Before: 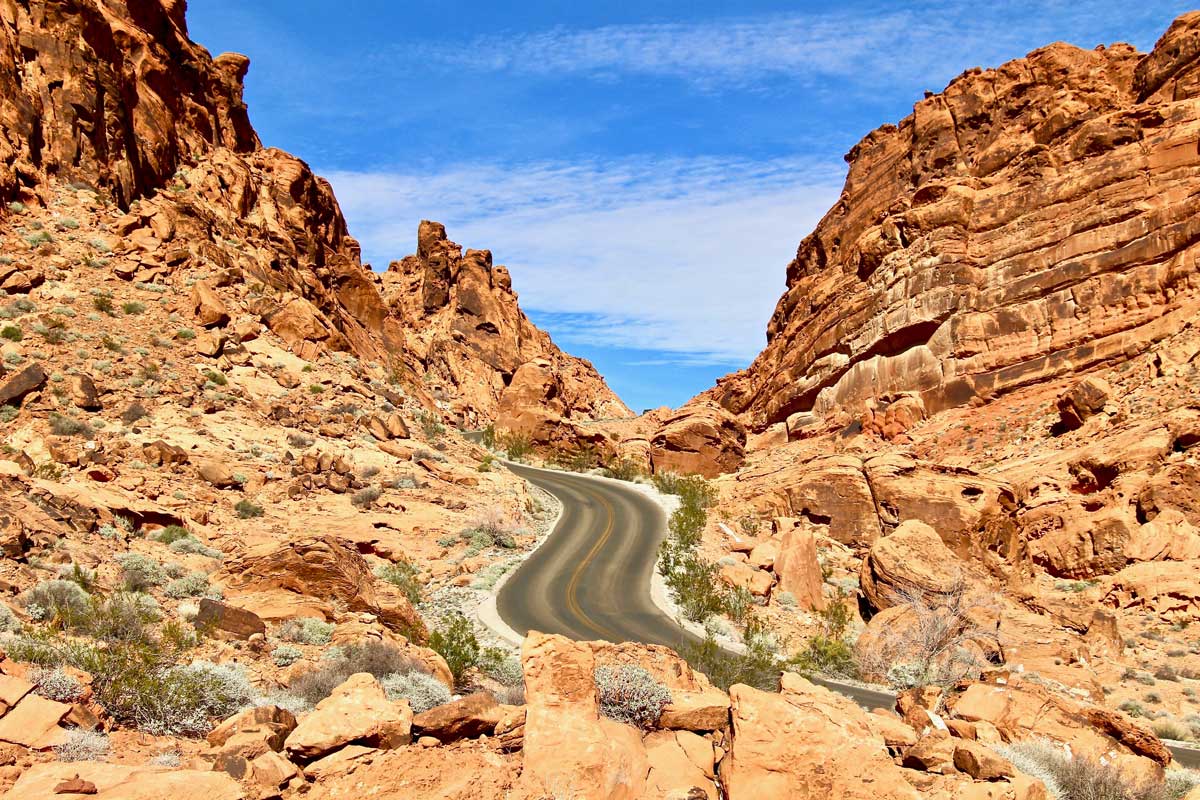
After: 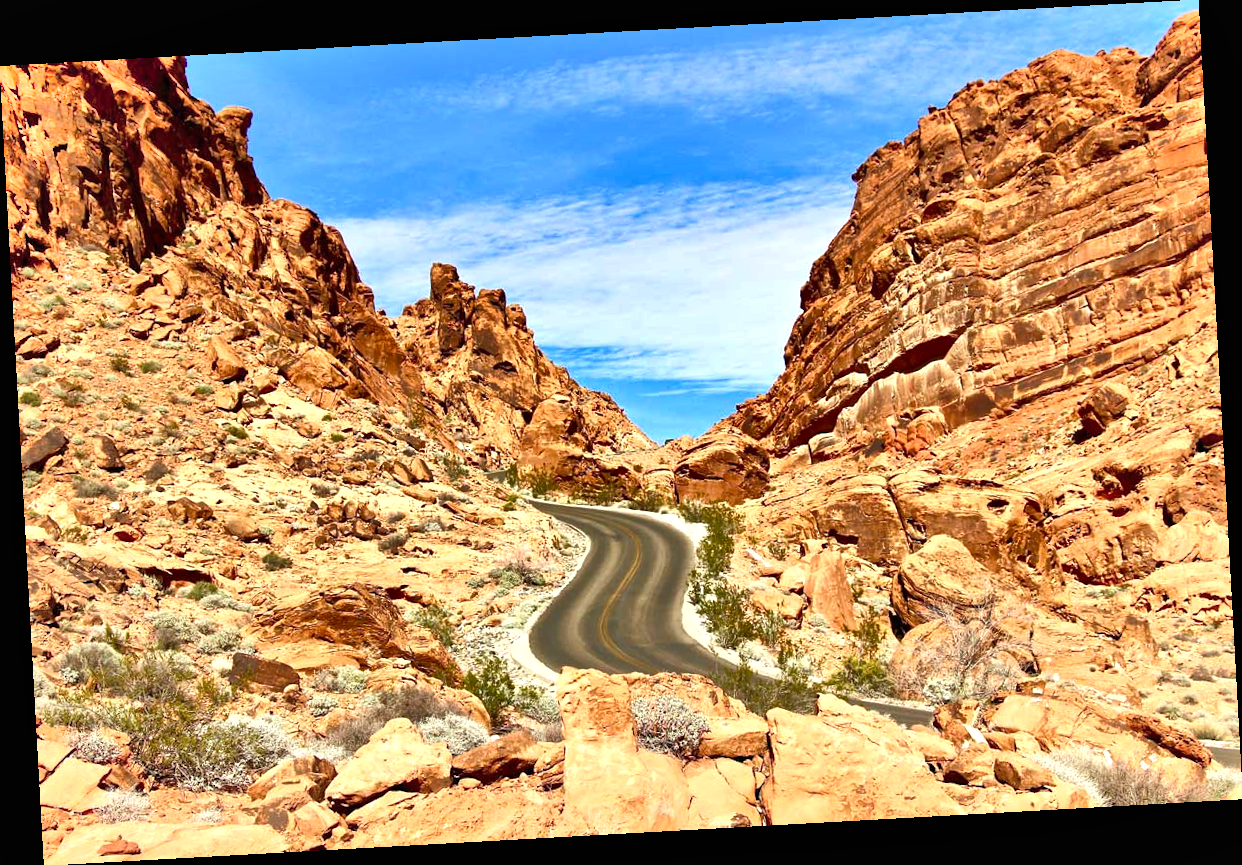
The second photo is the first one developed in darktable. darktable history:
shadows and highlights: shadows 75, highlights -60.85, soften with gaussian
exposure: black level correction 0, exposure 0.5 EV, compensate highlight preservation false
rotate and perspective: rotation -3.18°, automatic cropping off
